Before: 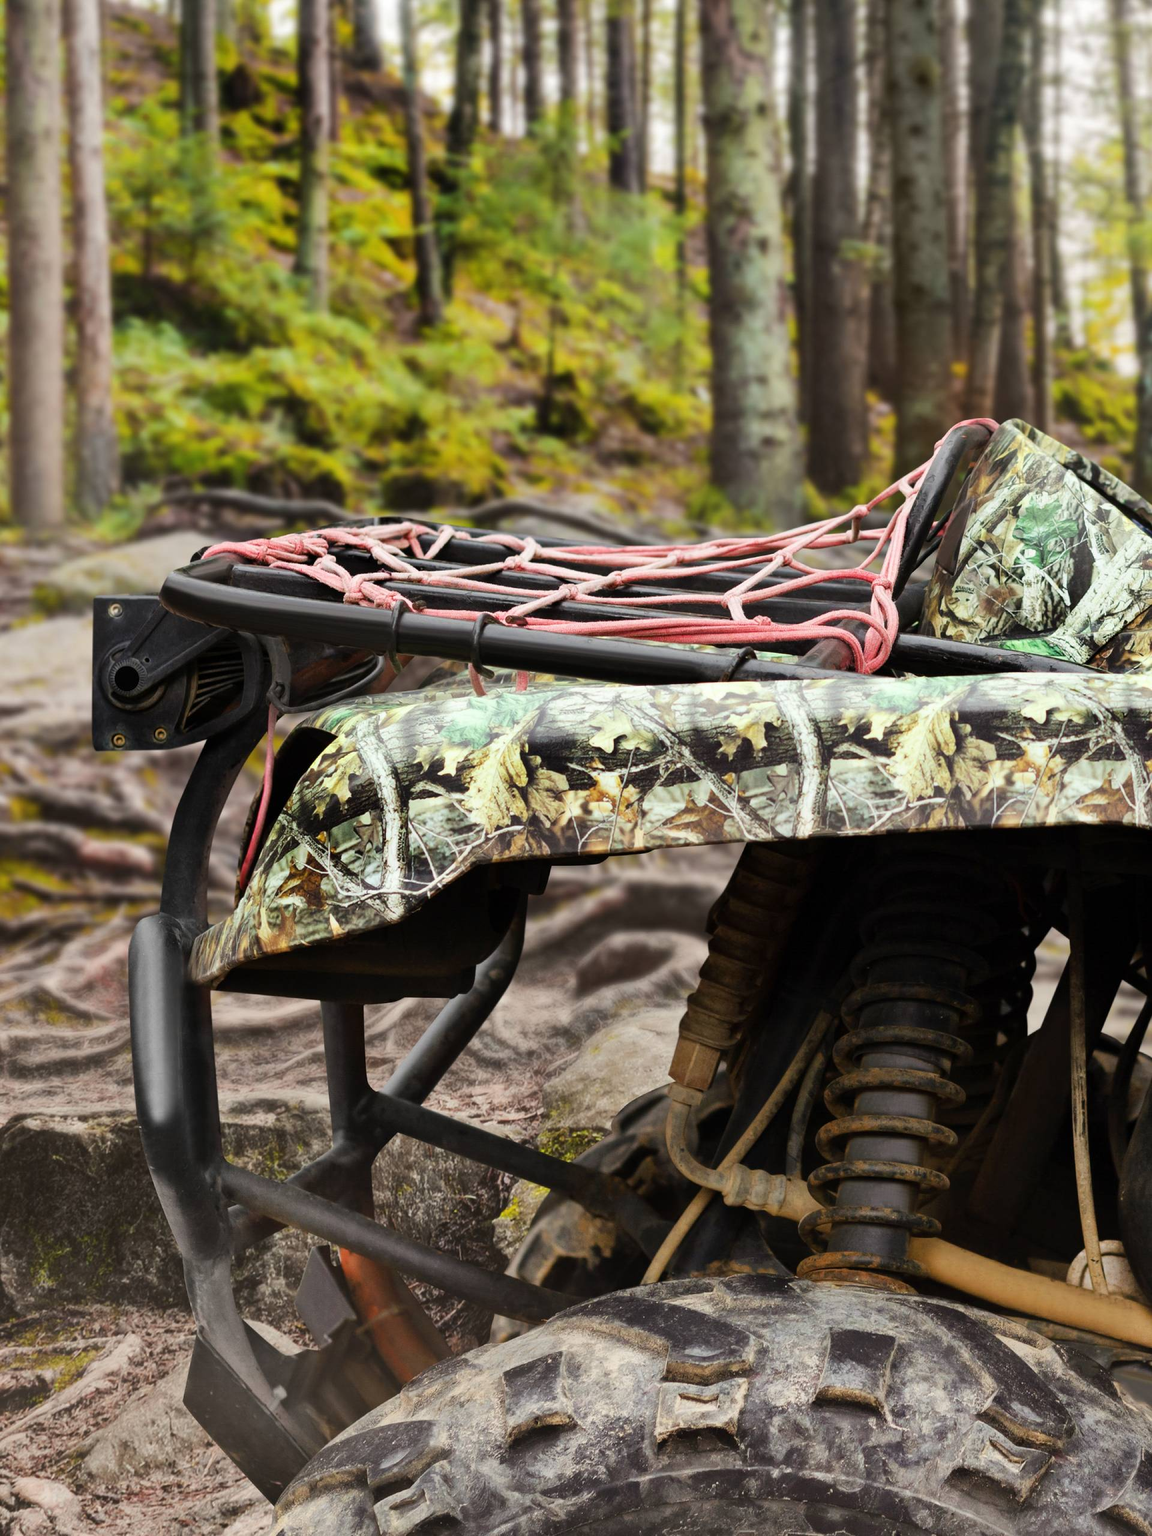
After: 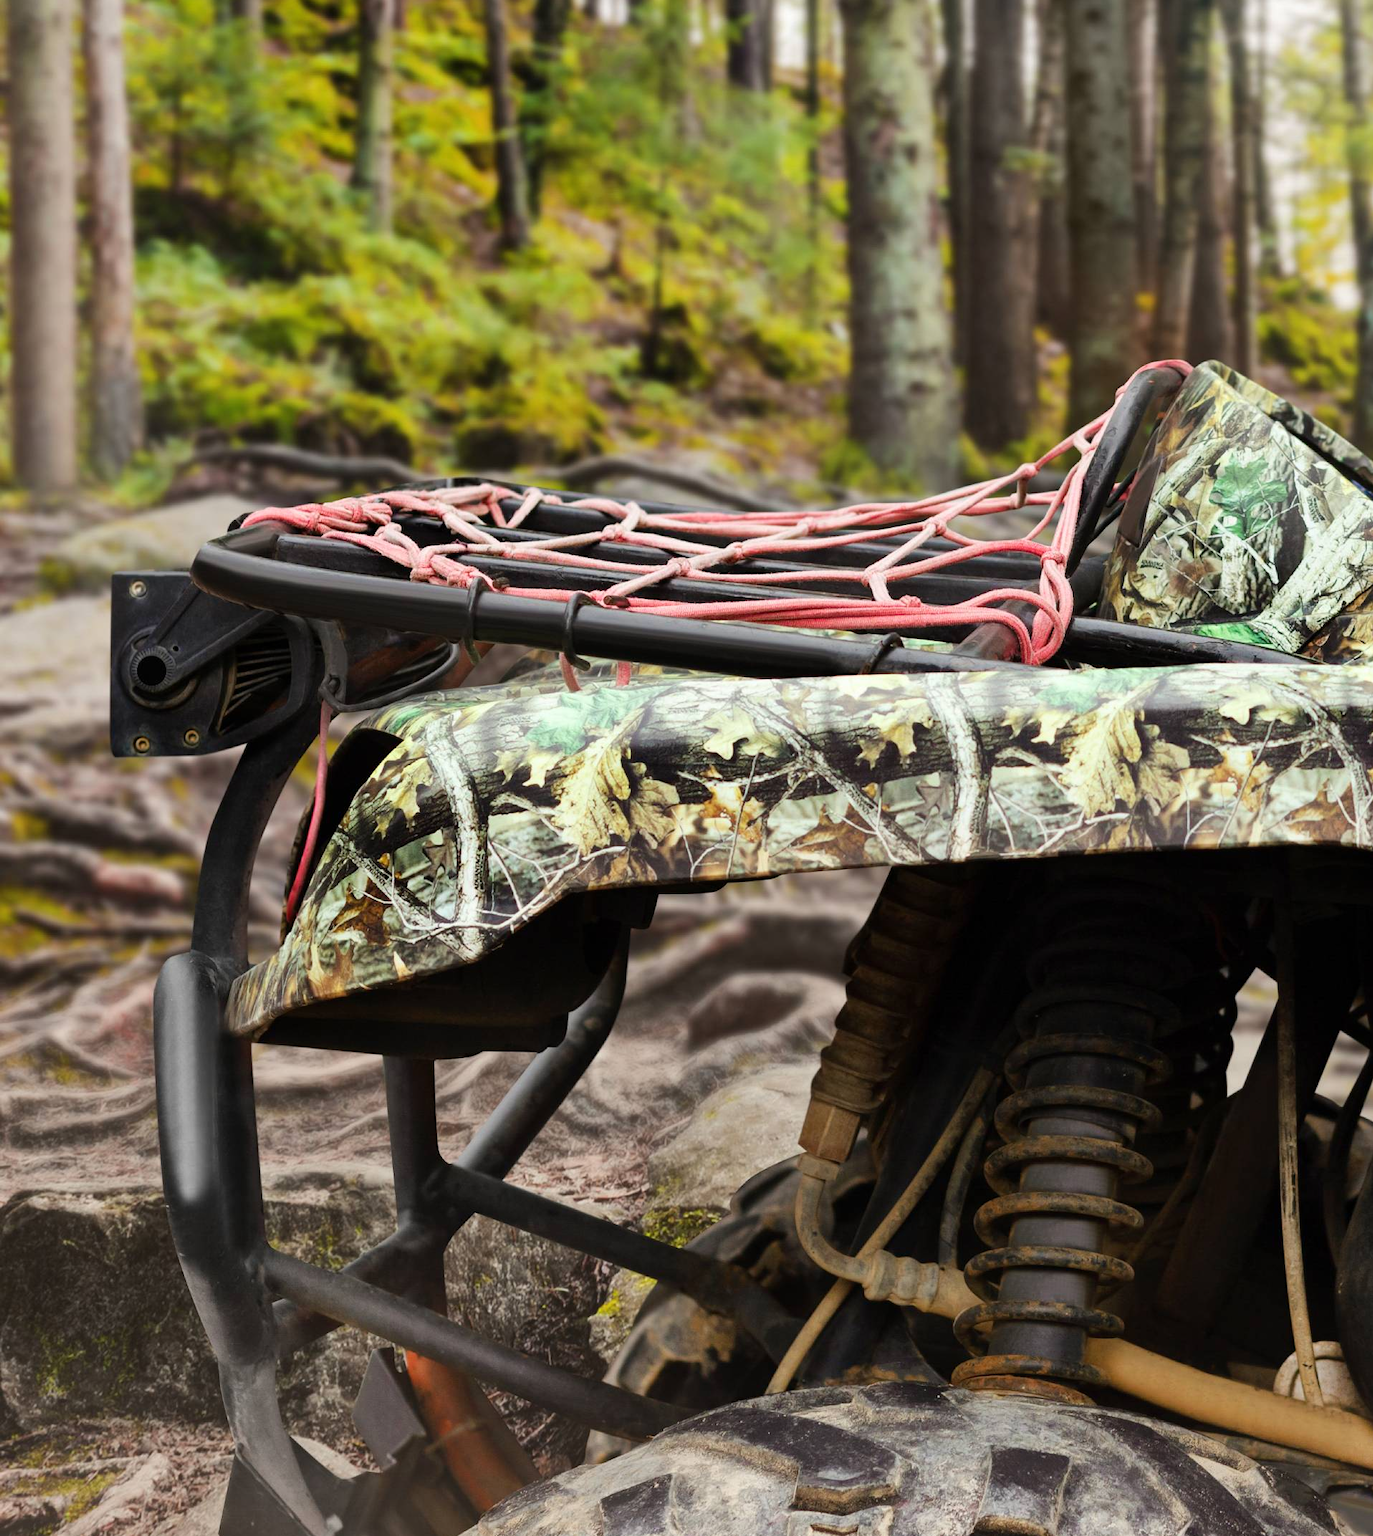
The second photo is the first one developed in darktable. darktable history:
crop: top 7.625%, bottom 8.027%
color zones: curves: ch1 [(0.25, 0.5) (0.747, 0.71)]
